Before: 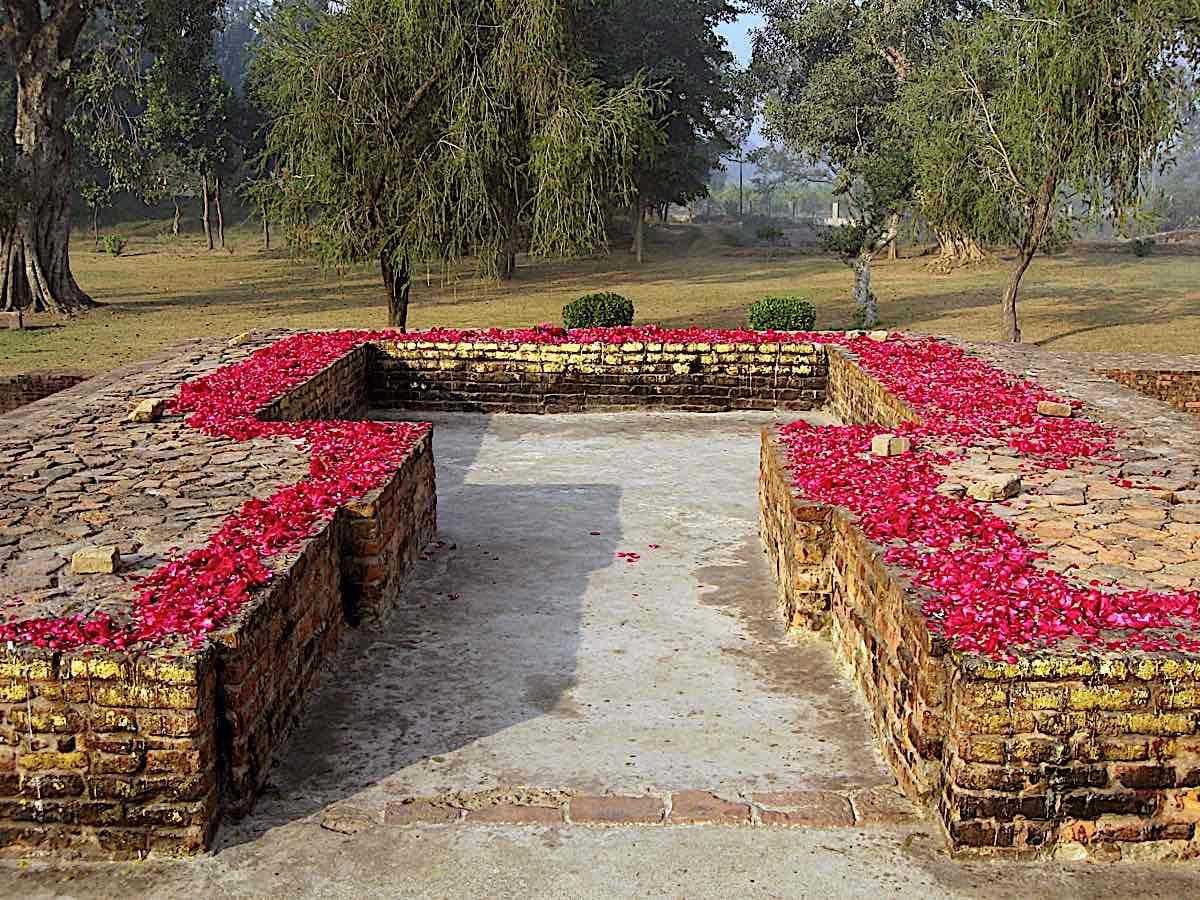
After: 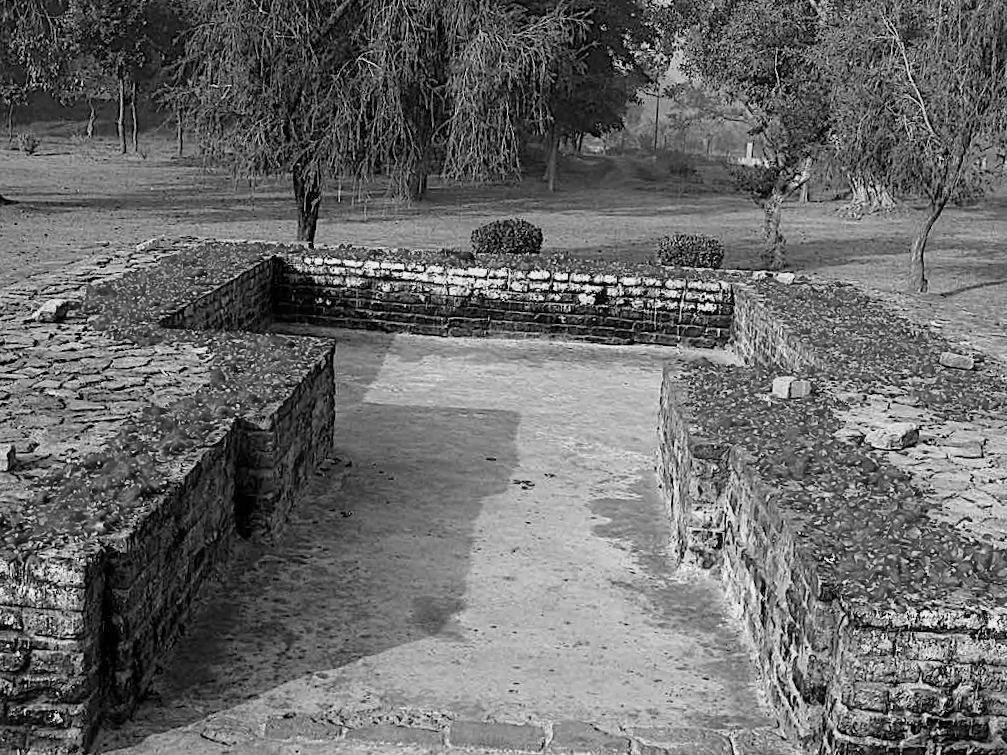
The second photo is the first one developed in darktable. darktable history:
crop and rotate: angle -3.27°, left 5.211%, top 5.211%, right 4.607%, bottom 4.607%
monochrome: a 26.22, b 42.67, size 0.8
